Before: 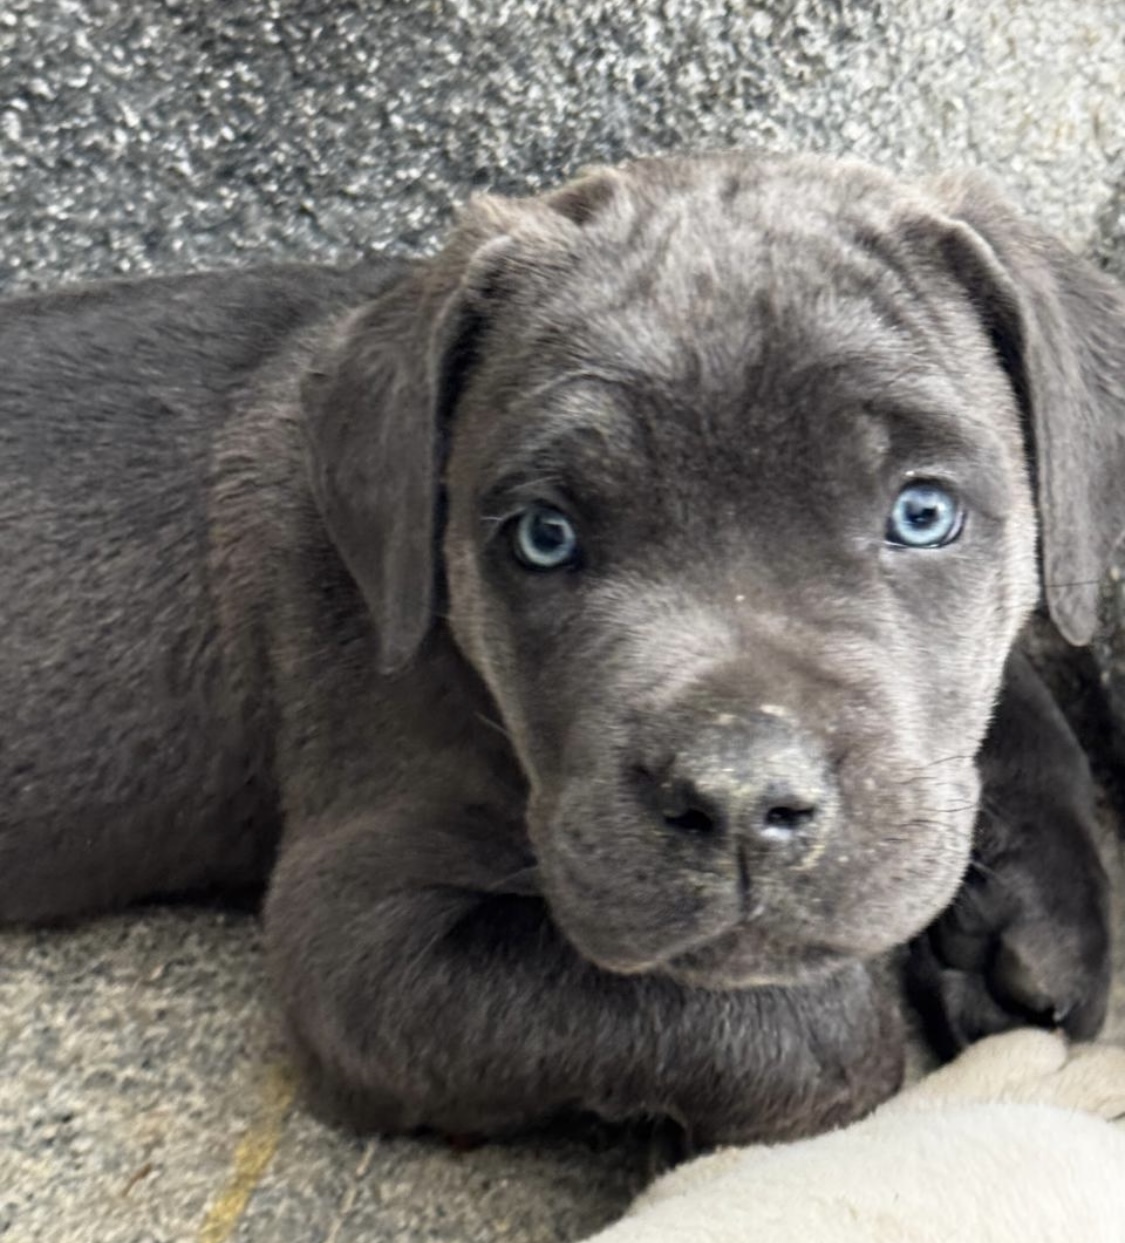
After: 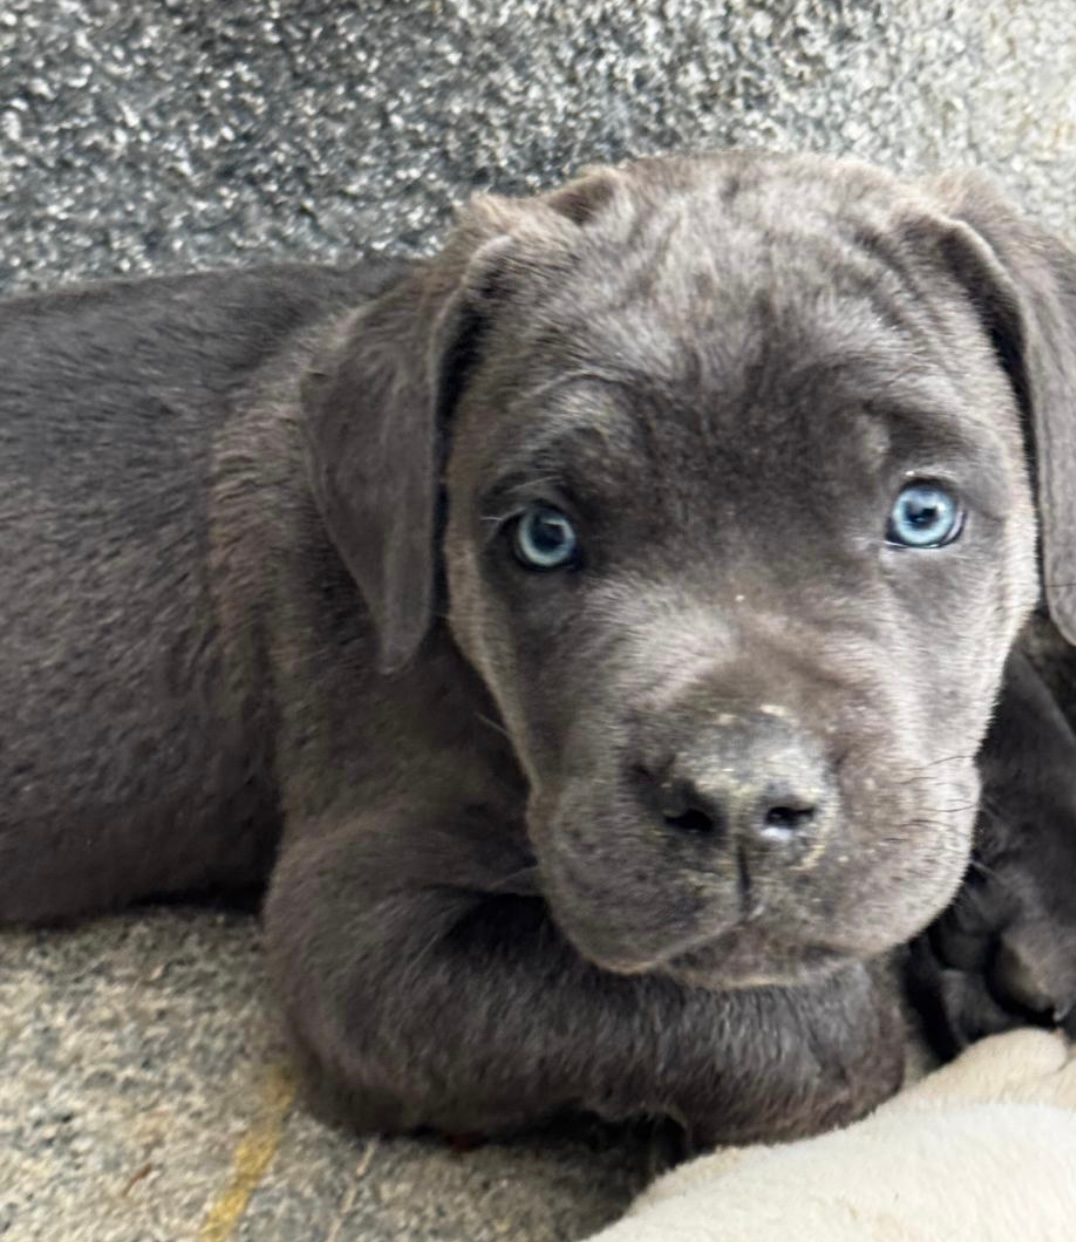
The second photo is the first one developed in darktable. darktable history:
crop: right 4.326%, bottom 0.026%
